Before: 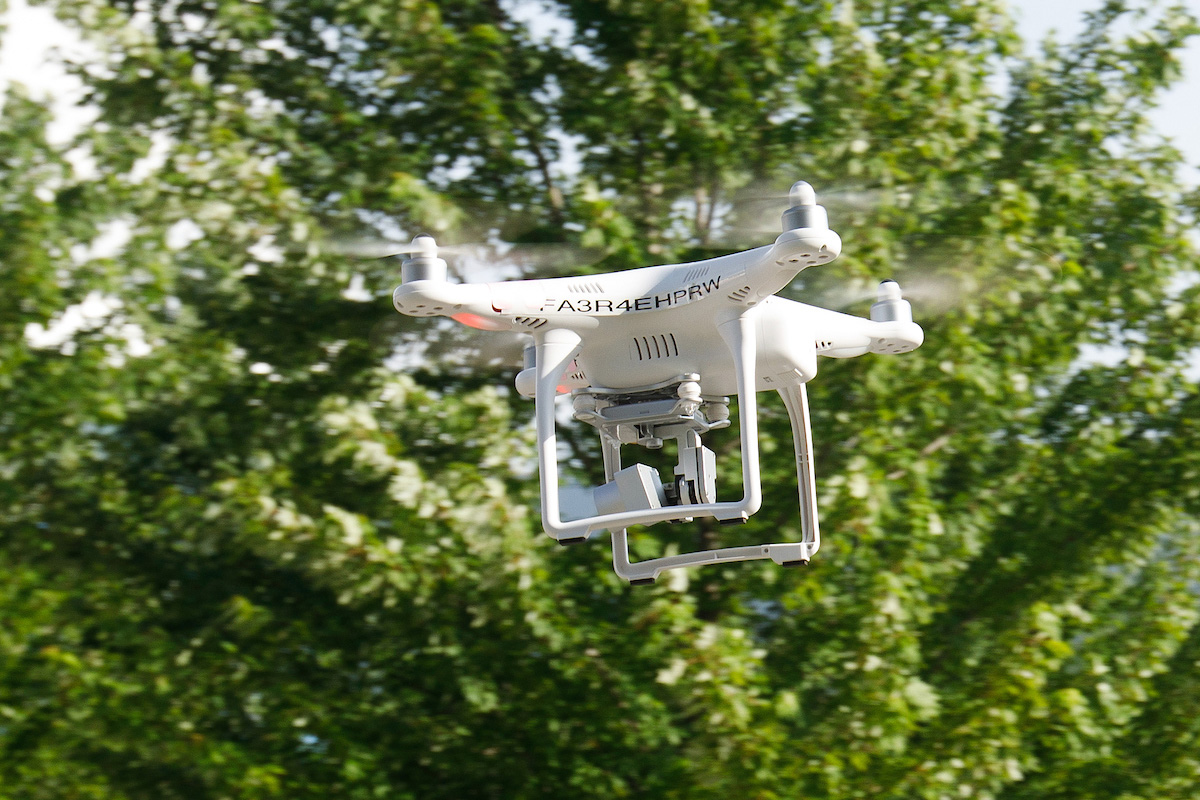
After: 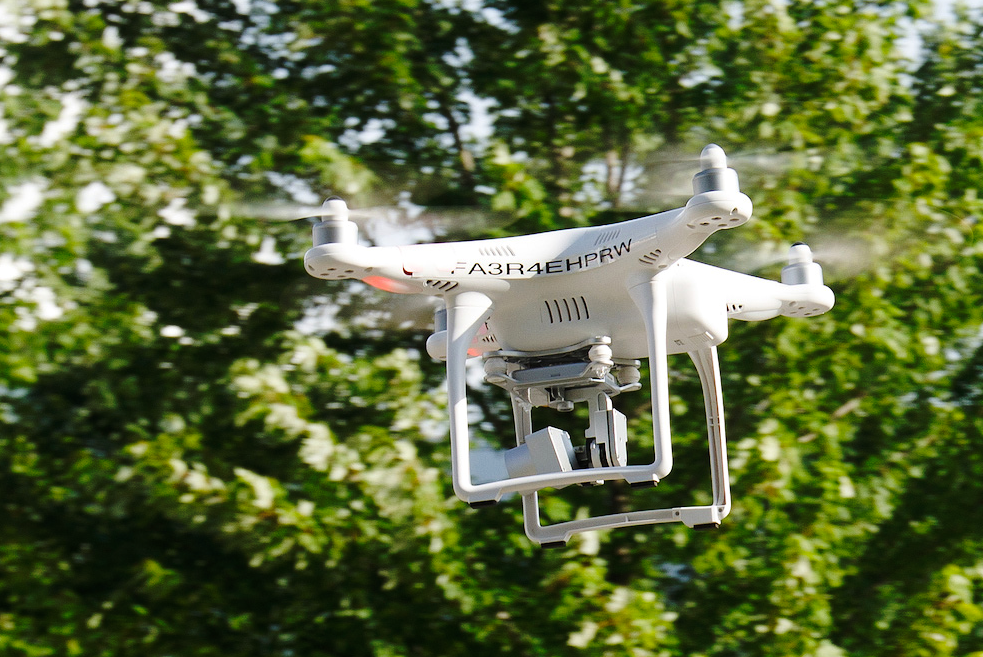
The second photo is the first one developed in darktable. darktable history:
base curve: curves: ch0 [(0, 0) (0.073, 0.04) (0.157, 0.139) (0.492, 0.492) (0.758, 0.758) (1, 1)], preserve colors none
crop and rotate: left 7.493%, top 4.648%, right 10.55%, bottom 13.18%
shadows and highlights: radius 91.19, shadows -15.49, white point adjustment 0.258, highlights 31.58, compress 48.42%, soften with gaussian
